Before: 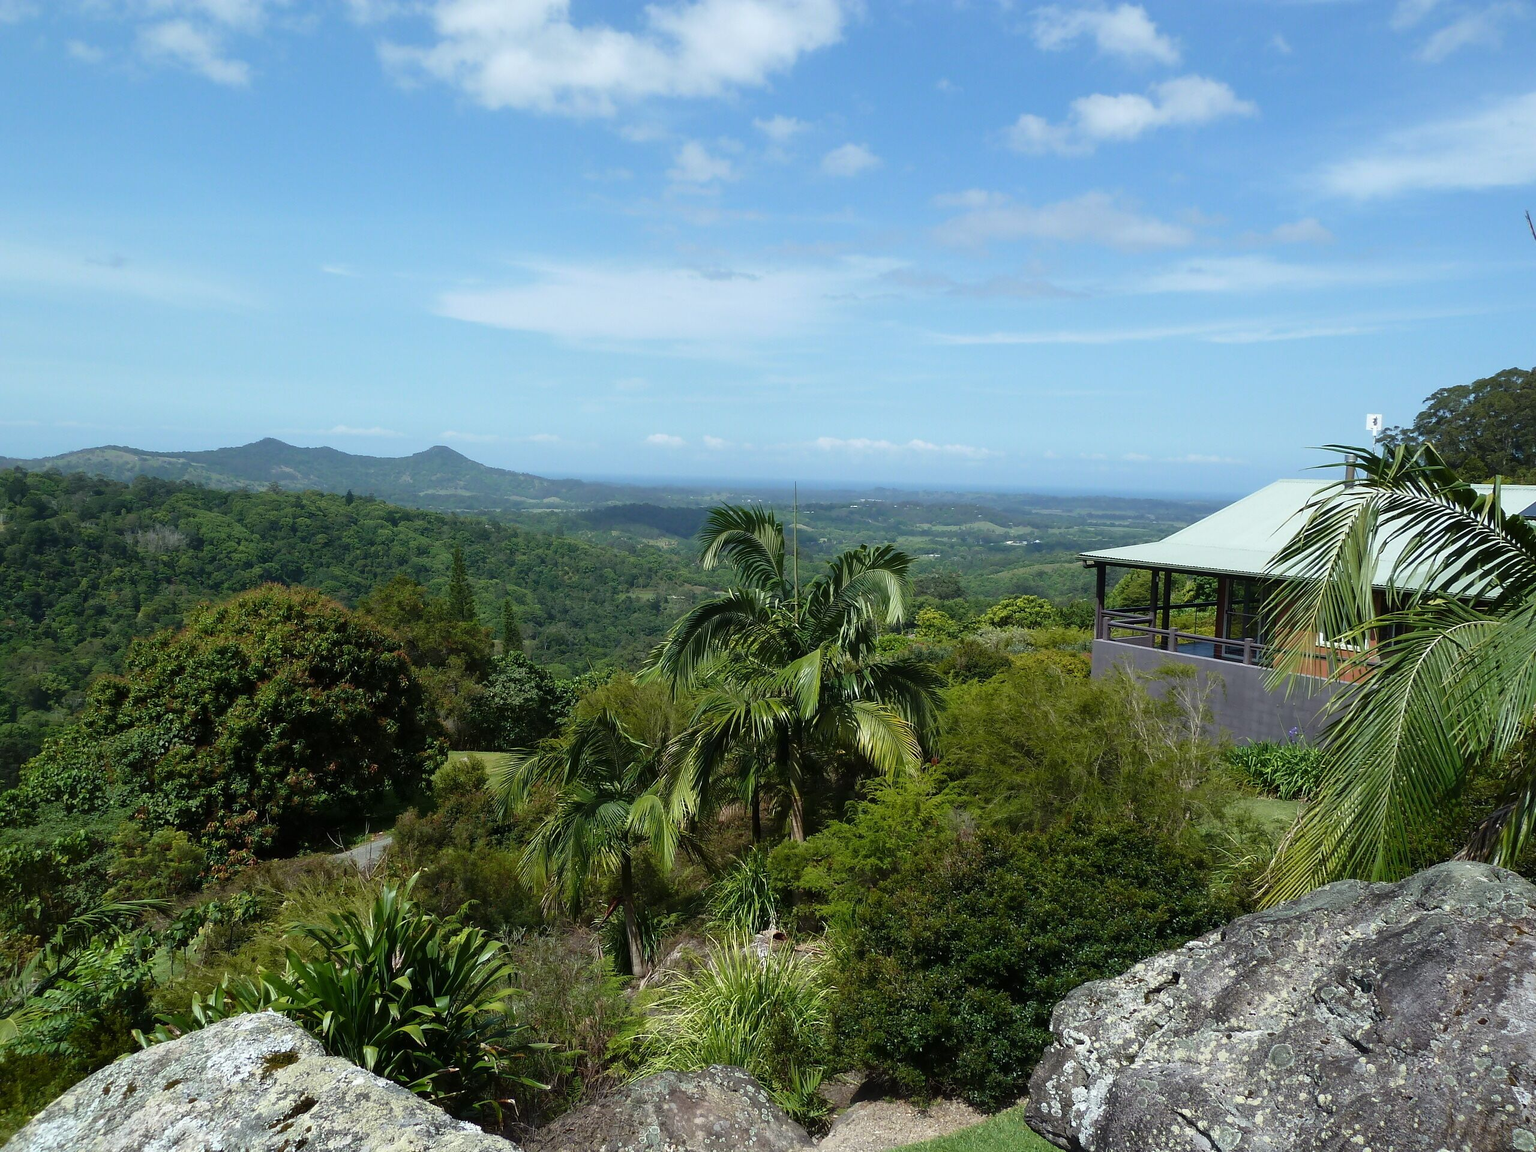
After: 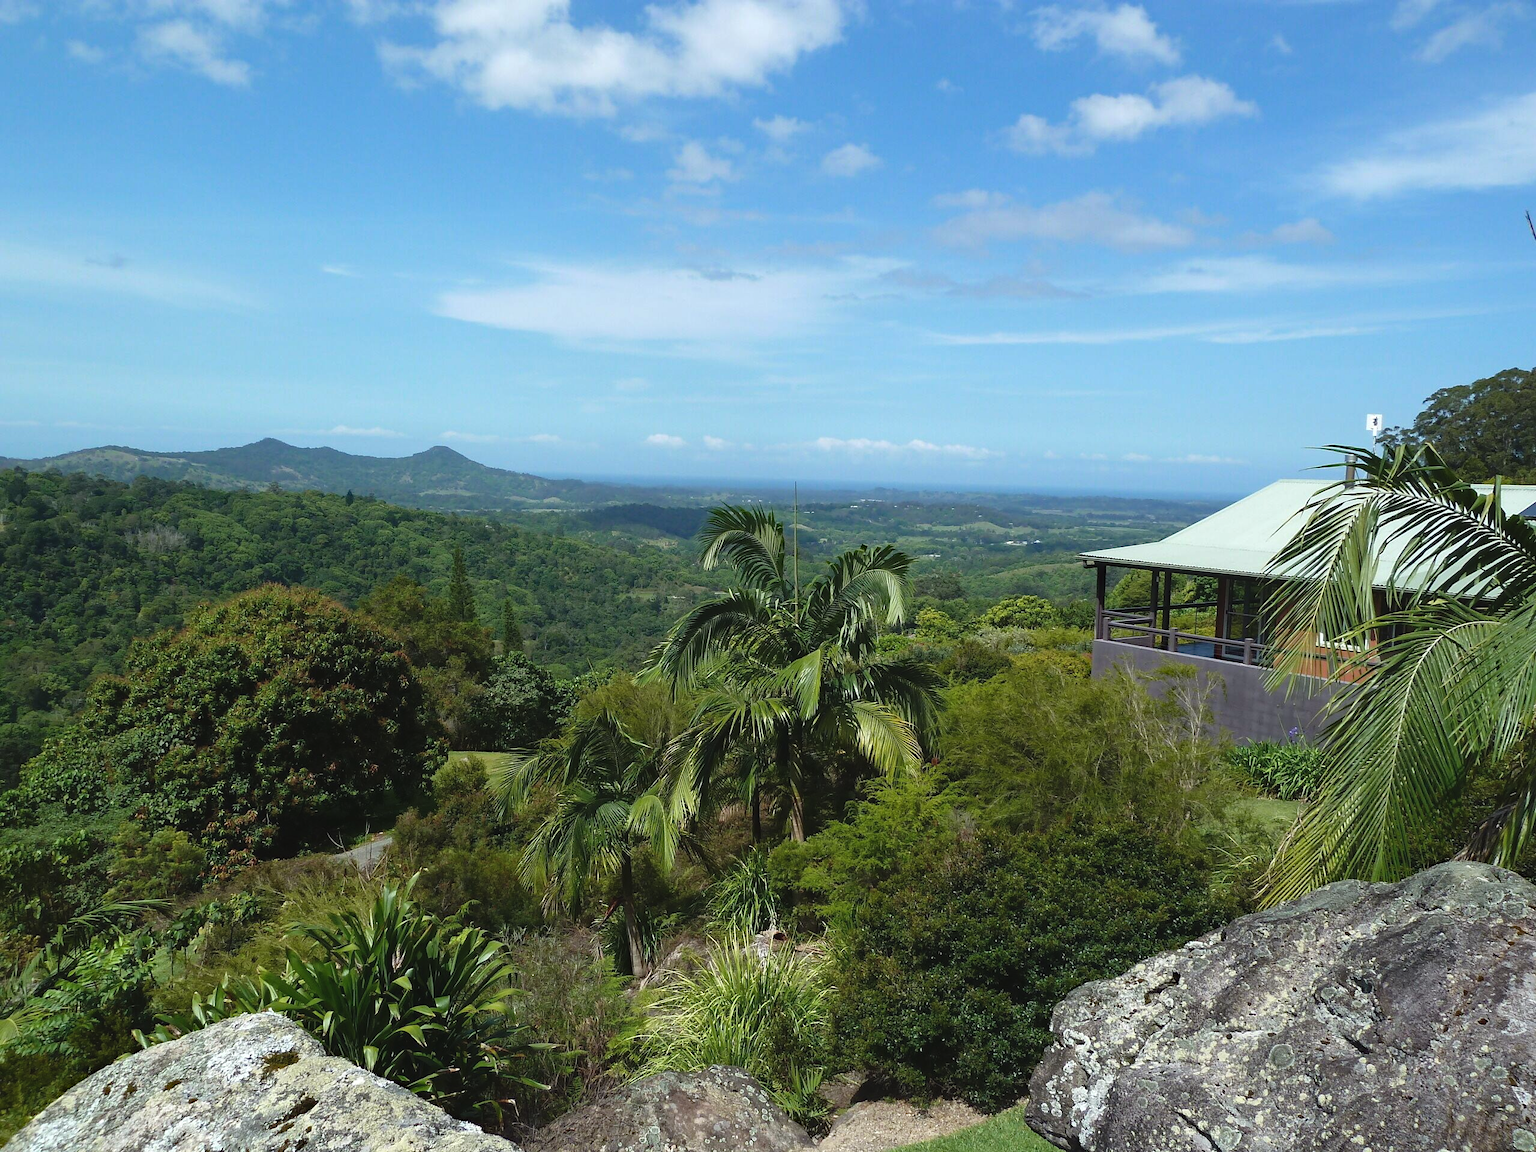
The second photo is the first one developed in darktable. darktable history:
exposure: black level correction -0.004, exposure 0.049 EV, compensate highlight preservation false
haze removal: strength 0.288, distance 0.244, compatibility mode true, adaptive false
